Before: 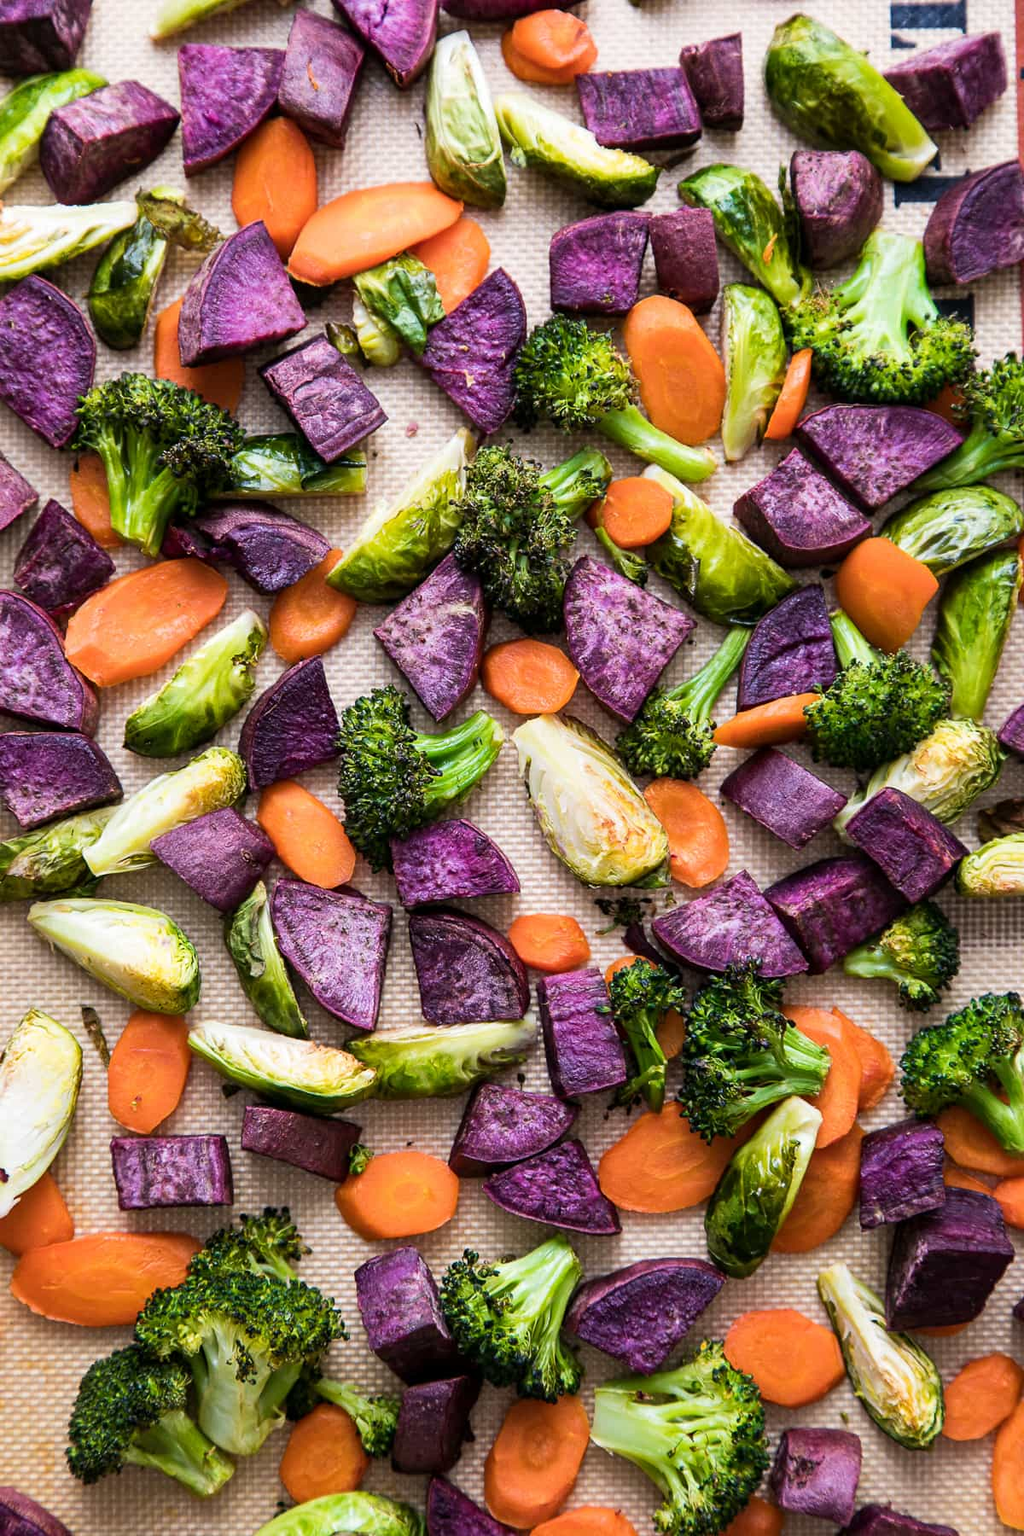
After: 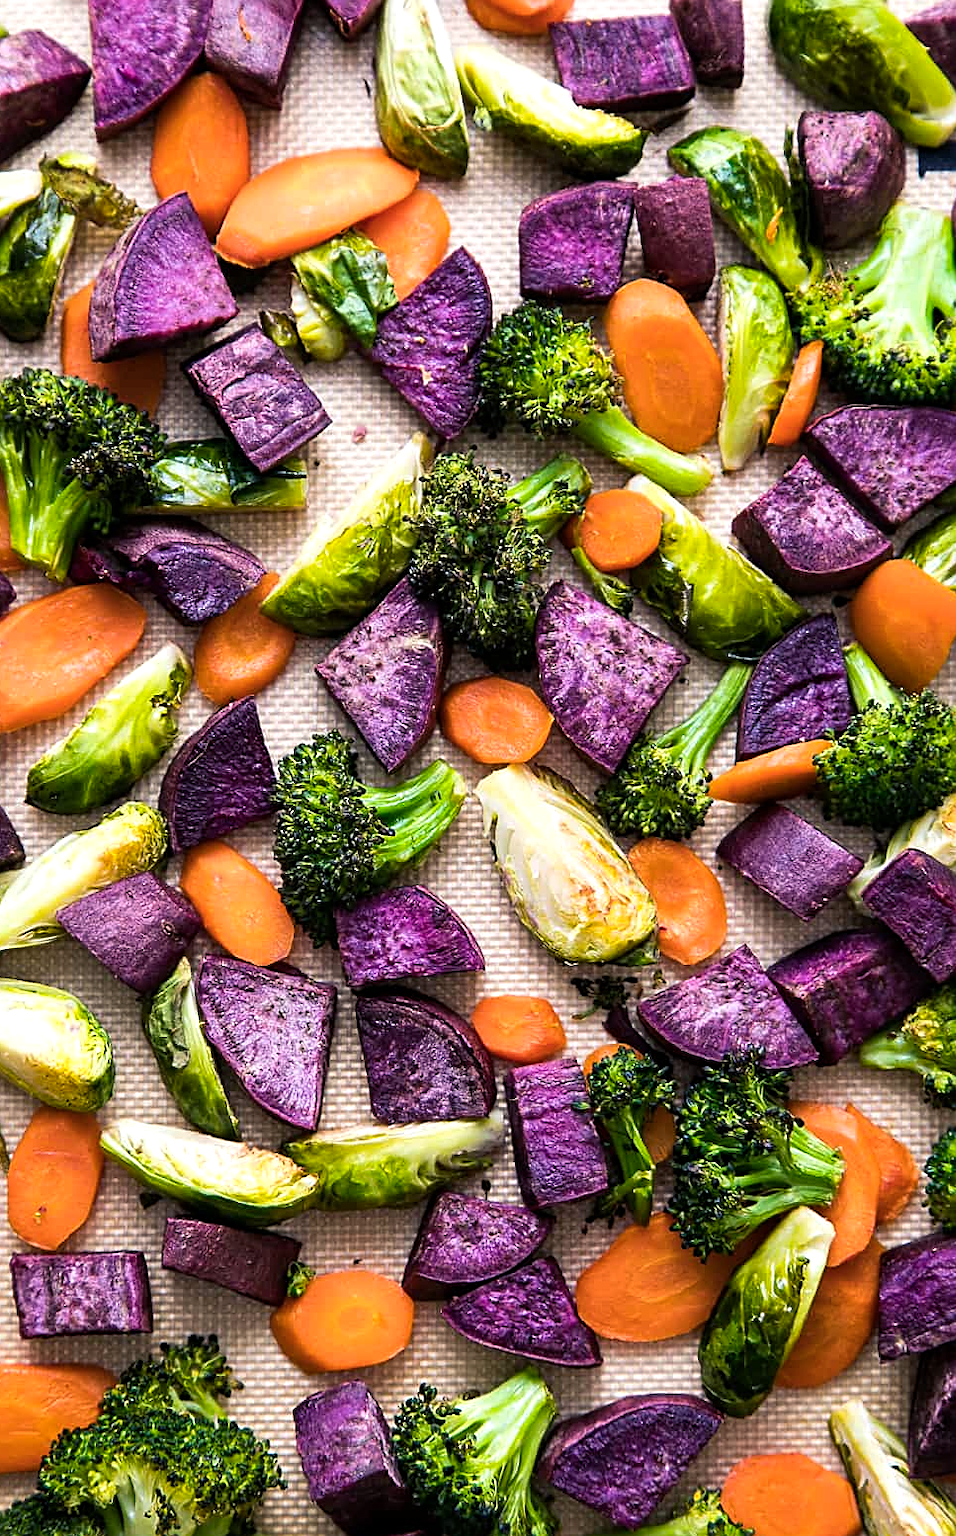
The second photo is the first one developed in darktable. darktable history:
crop: left 9.966%, top 3.574%, right 9.262%, bottom 9.335%
color balance rgb: shadows lift › chroma 4.259%, shadows lift › hue 254.38°, power › hue 330°, perceptual saturation grading › global saturation 0.033%, global vibrance 25.041%, contrast 10.285%
sharpen: on, module defaults
